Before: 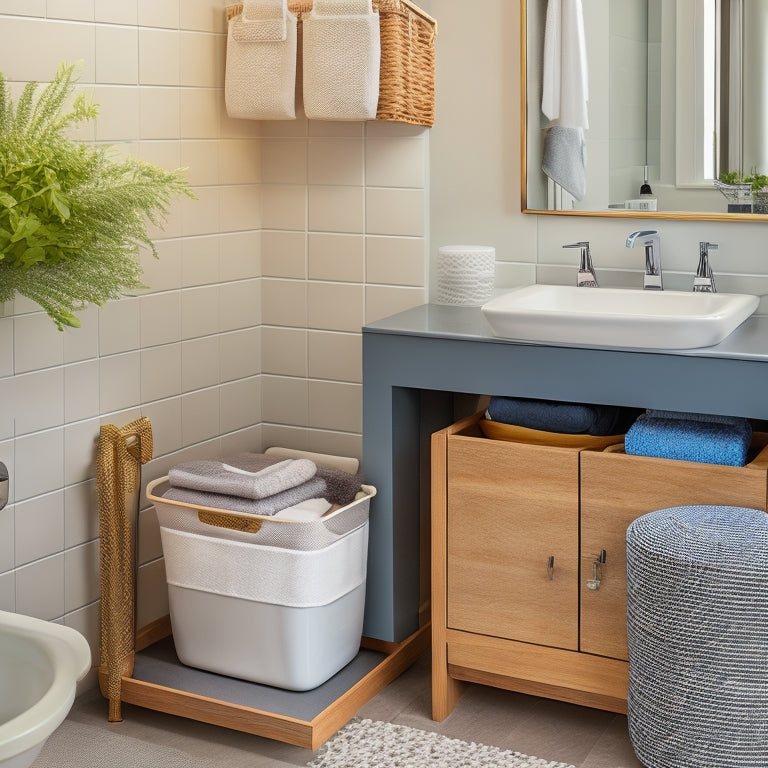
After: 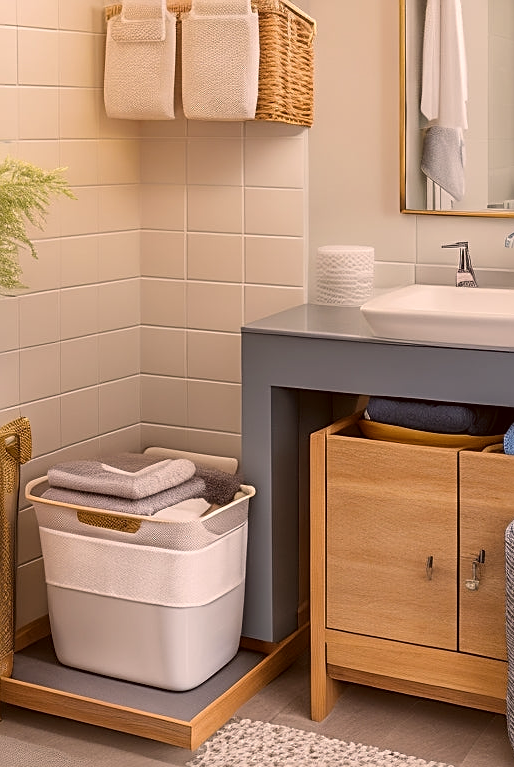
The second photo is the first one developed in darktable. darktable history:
contrast brightness saturation: contrast 0.009, saturation -0.068
color correction: highlights a* 10.21, highlights b* 9.75, shadows a* 7.86, shadows b* 8.27, saturation 0.773
sharpen: on, module defaults
crop and rotate: left 15.794%, right 17.201%
color balance rgb: shadows lift › chroma 0.687%, shadows lift › hue 115.82°, highlights gain › chroma 1.412%, highlights gain › hue 50.99°, perceptual saturation grading › global saturation 25.472%
